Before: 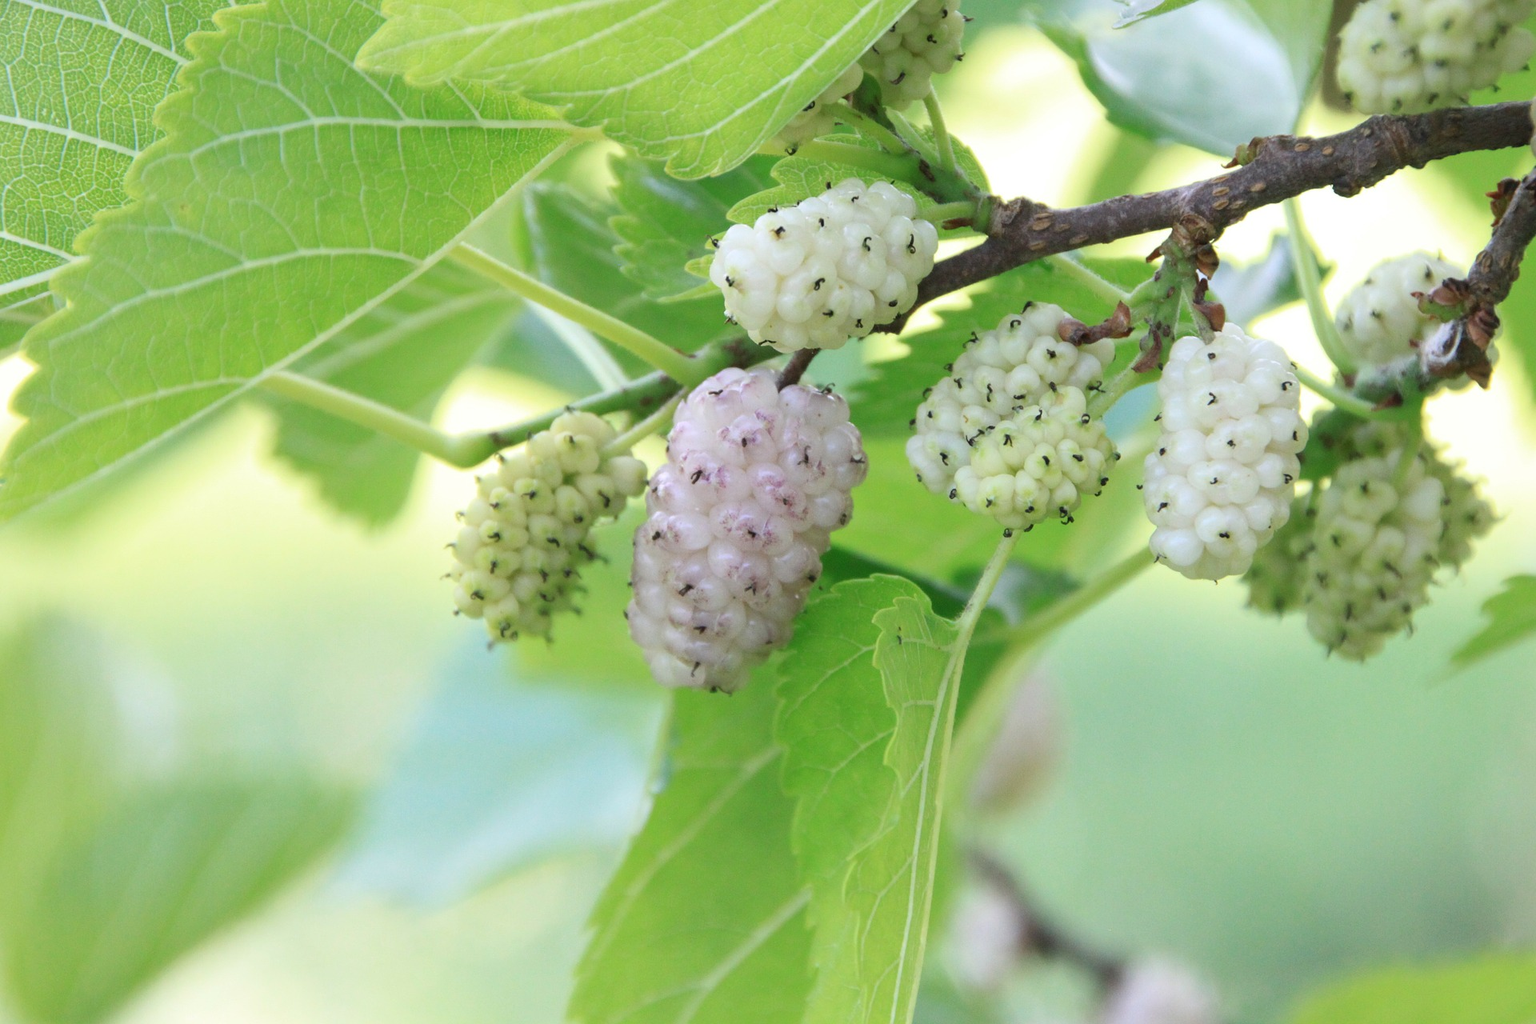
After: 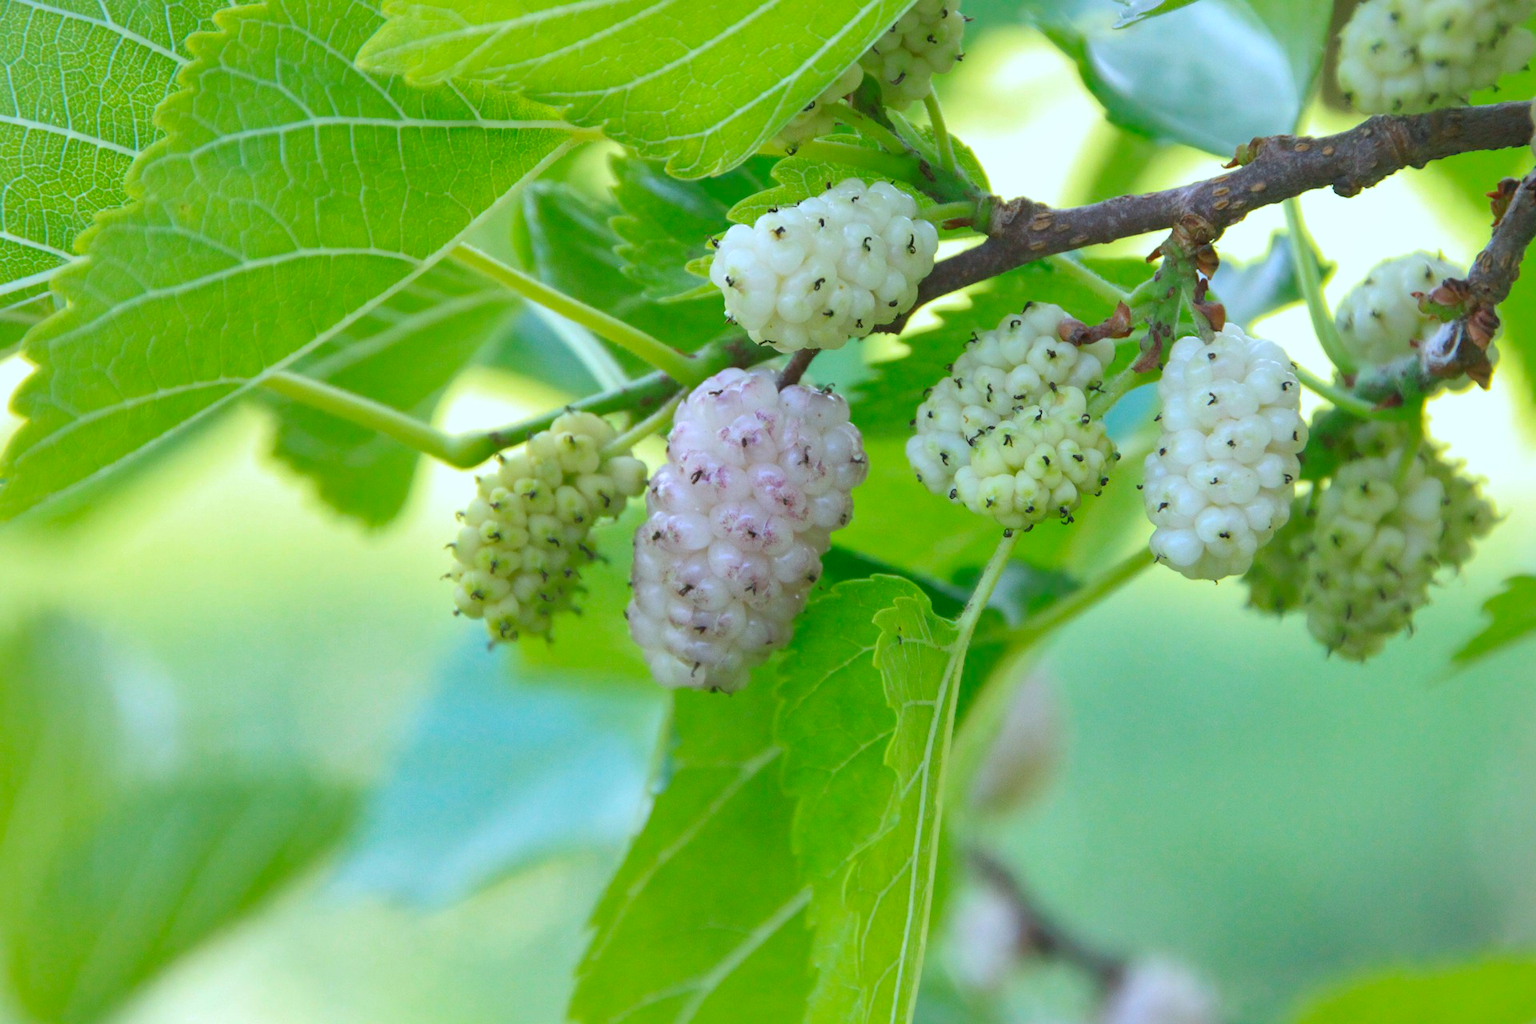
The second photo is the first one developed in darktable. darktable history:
color calibration: illuminant Planckian (black body), x 0.351, y 0.352, temperature 4794.27 K
color balance rgb: perceptual saturation grading › global saturation 25%, global vibrance 20%
shadows and highlights: on, module defaults
color correction: highlights a* -0.772, highlights b* -8.92
